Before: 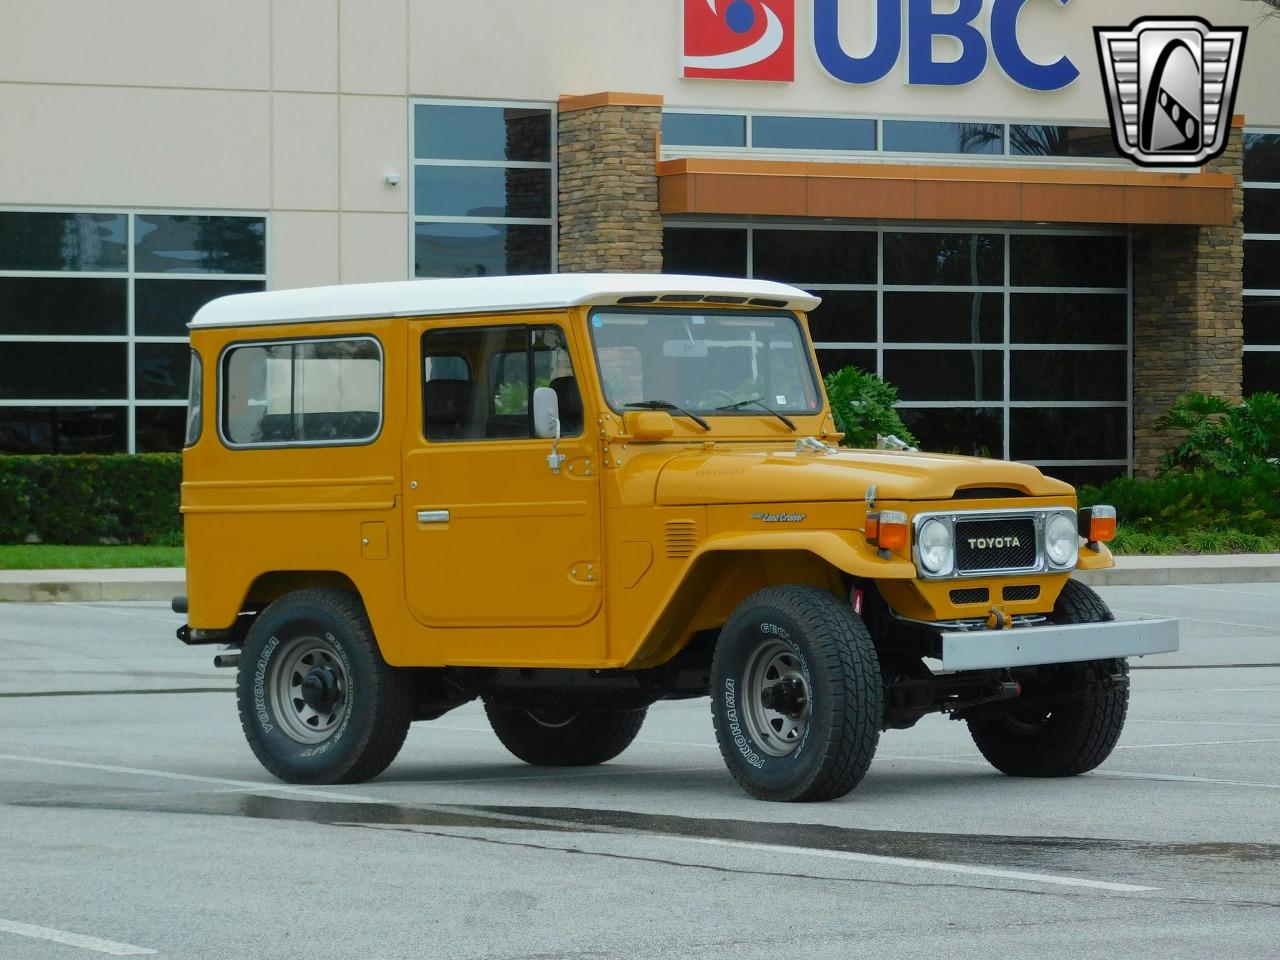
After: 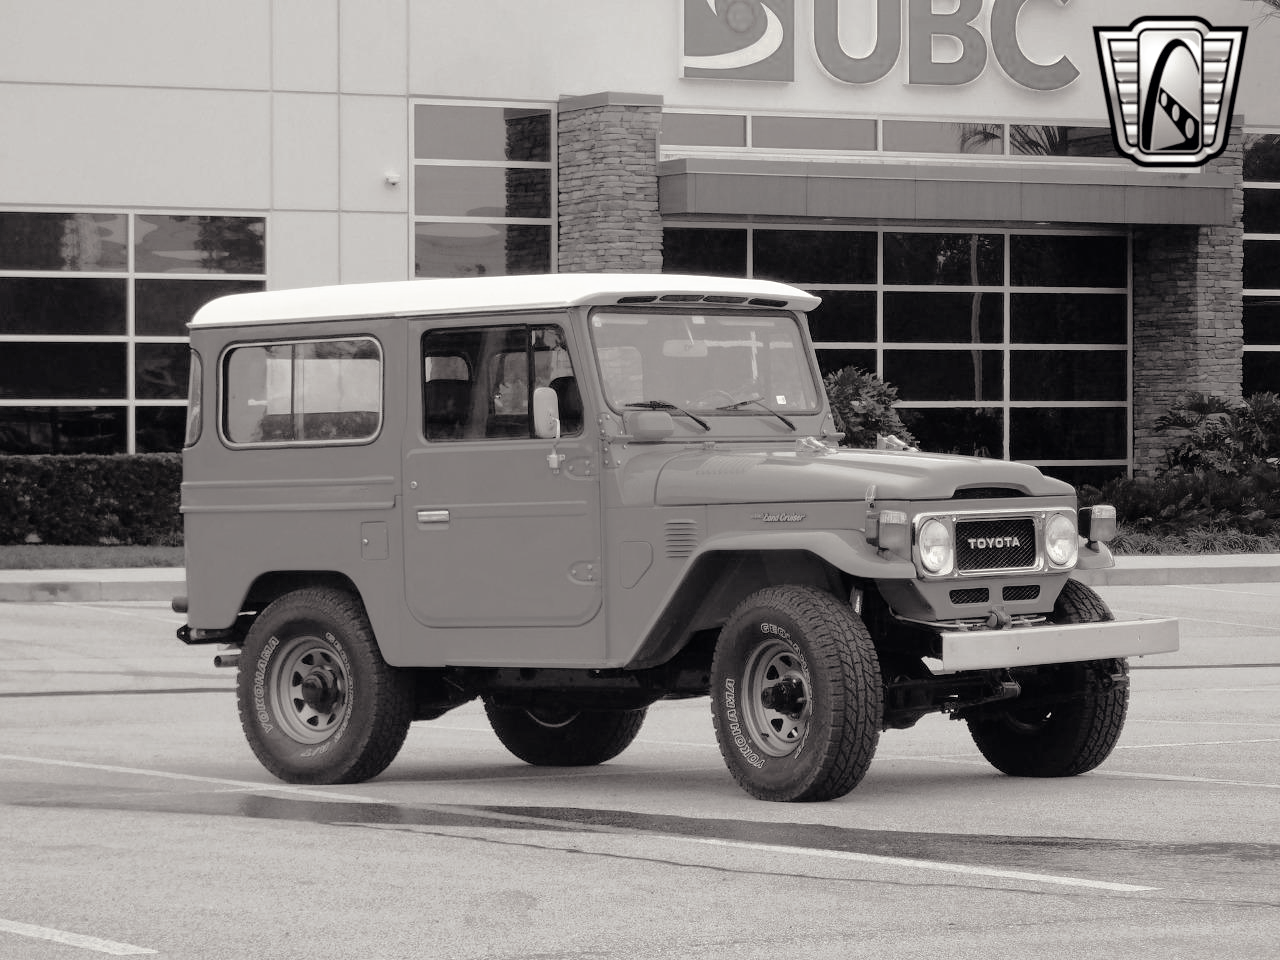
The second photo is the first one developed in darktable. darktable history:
tone curve: curves: ch0 [(0, 0) (0.003, 0.007) (0.011, 0.011) (0.025, 0.021) (0.044, 0.04) (0.069, 0.07) (0.1, 0.129) (0.136, 0.187) (0.177, 0.254) (0.224, 0.325) (0.277, 0.398) (0.335, 0.461) (0.399, 0.513) (0.468, 0.571) (0.543, 0.624) (0.623, 0.69) (0.709, 0.777) (0.801, 0.86) (0.898, 0.953) (1, 1)], preserve colors none
color look up table: target L [83.12, 88.47, 100.33, 82.76, 75.52, 61.6, 68.22, 44.65, 38.57, 36.99, 23.39, 12.23, 200.9, 103.21, 80.7, 66.95, 66.22, 46.9, 58.07, 50.12, 64.34, 65.85, 52.72, 37.99, 26.21, 4.686, 100.33, 82.05, 84.55, 89.57, 77.34, 90.24, 88.1, 69.23, 82.43, 50.55, 46.9, 59.5, 65.11, 31.68, 27.92, 40.29, 89.57, 85.35, 70.31, 71.07, 51.1, 81.35, 52.15], target a [0.171, 0.049, -0.516, 0.179, 0.363, 1.255, 0.955, 2.412, 2.106, 2.137, 0.86, 1.015, 0, 0, 0.104, 0.624, 0.808, 2.301, 2.342, 2.274, 0.814, 0.809, 2.797, 2.586, 1.481, 0.276, -0.516, 0.188, 0.222, 0.406, 0.4, 0.429, 0.085, 0.662, 0.312, 2.568, 2.301, 1.482, 0.947, 1.584, 2.035, 1.915, 0.406, 0.345, 0.513, 0.281, 2.291, 0.337, 2.732], target b [2.249, 1.572, 9.898, 2.252, 3.627, 3.178, 2.149, 1.706, 0.9, 2.08, 0.306, -0.091, -0.001, -0.002, 1.954, 3.108, 3.154, 2.004, 3.172, 1.936, 3.173, 3.158, 2.355, 1.042, 0.538, -1.072, 9.898, 2.141, 1.711, 1.252, 2.918, 1.187, 1.664, 3.258, 1.755, 2.486, 2.004, 2.969, 2.64, 0.647, 0.221, 1.416, 1.252, 1.288, 2.921, 3.586, 1.691, 1.447, 2.51], num patches 49
